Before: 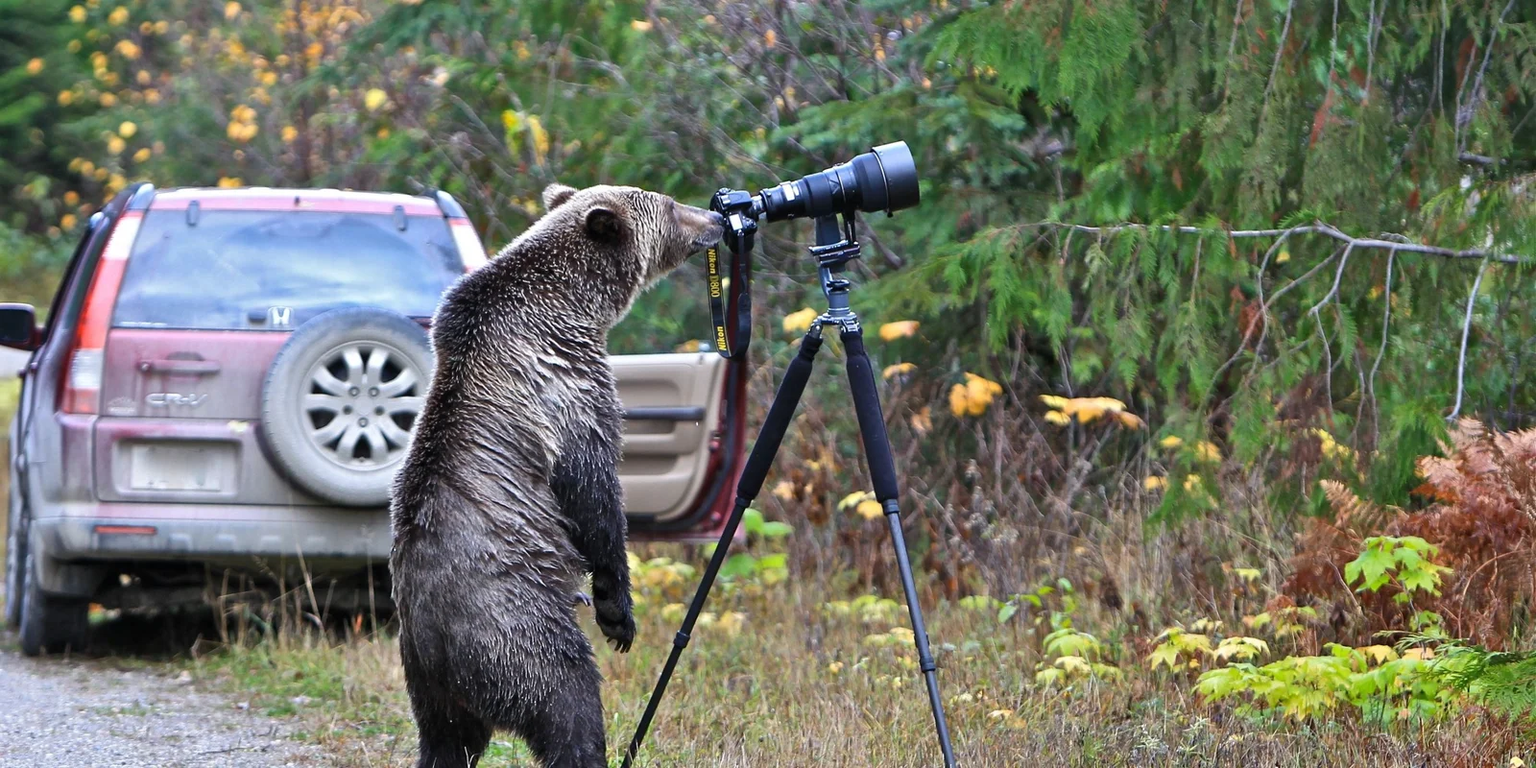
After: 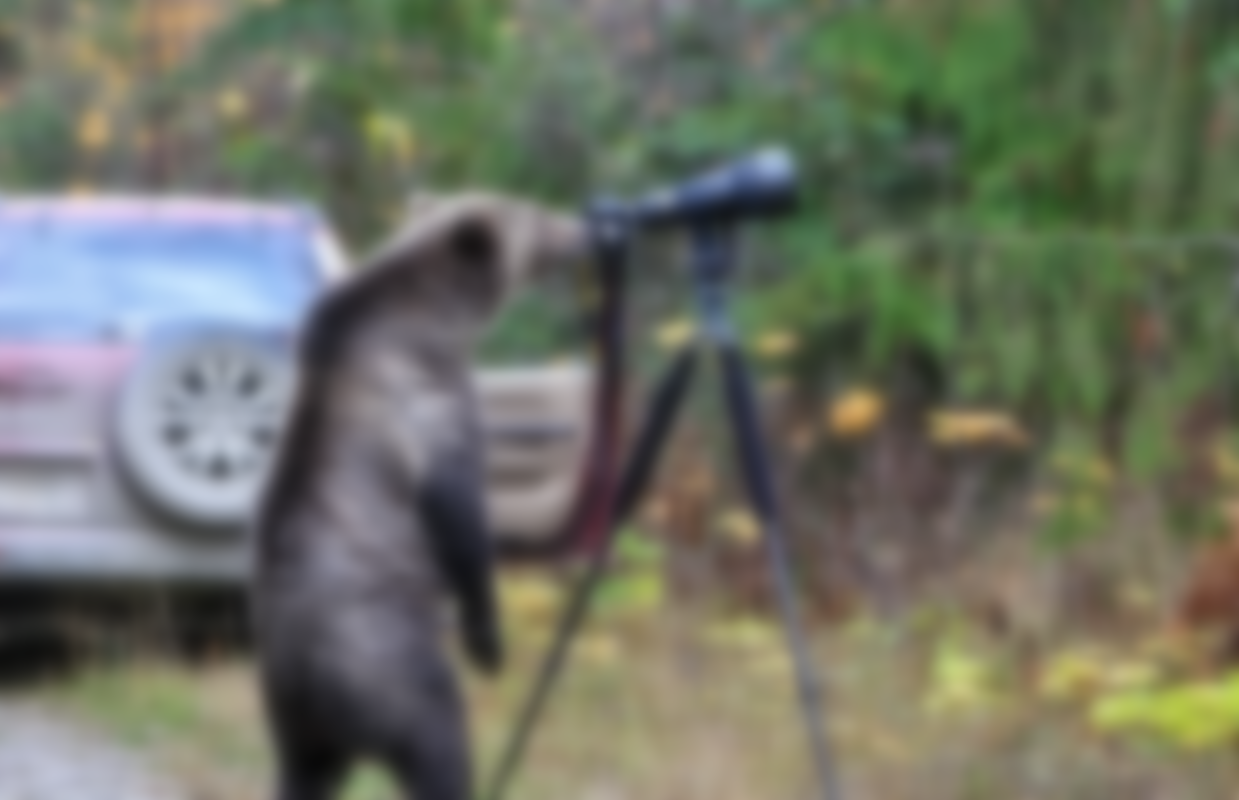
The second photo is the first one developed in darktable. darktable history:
crop: left 9.88%, right 12.664%
local contrast: on, module defaults
lowpass: on, module defaults
